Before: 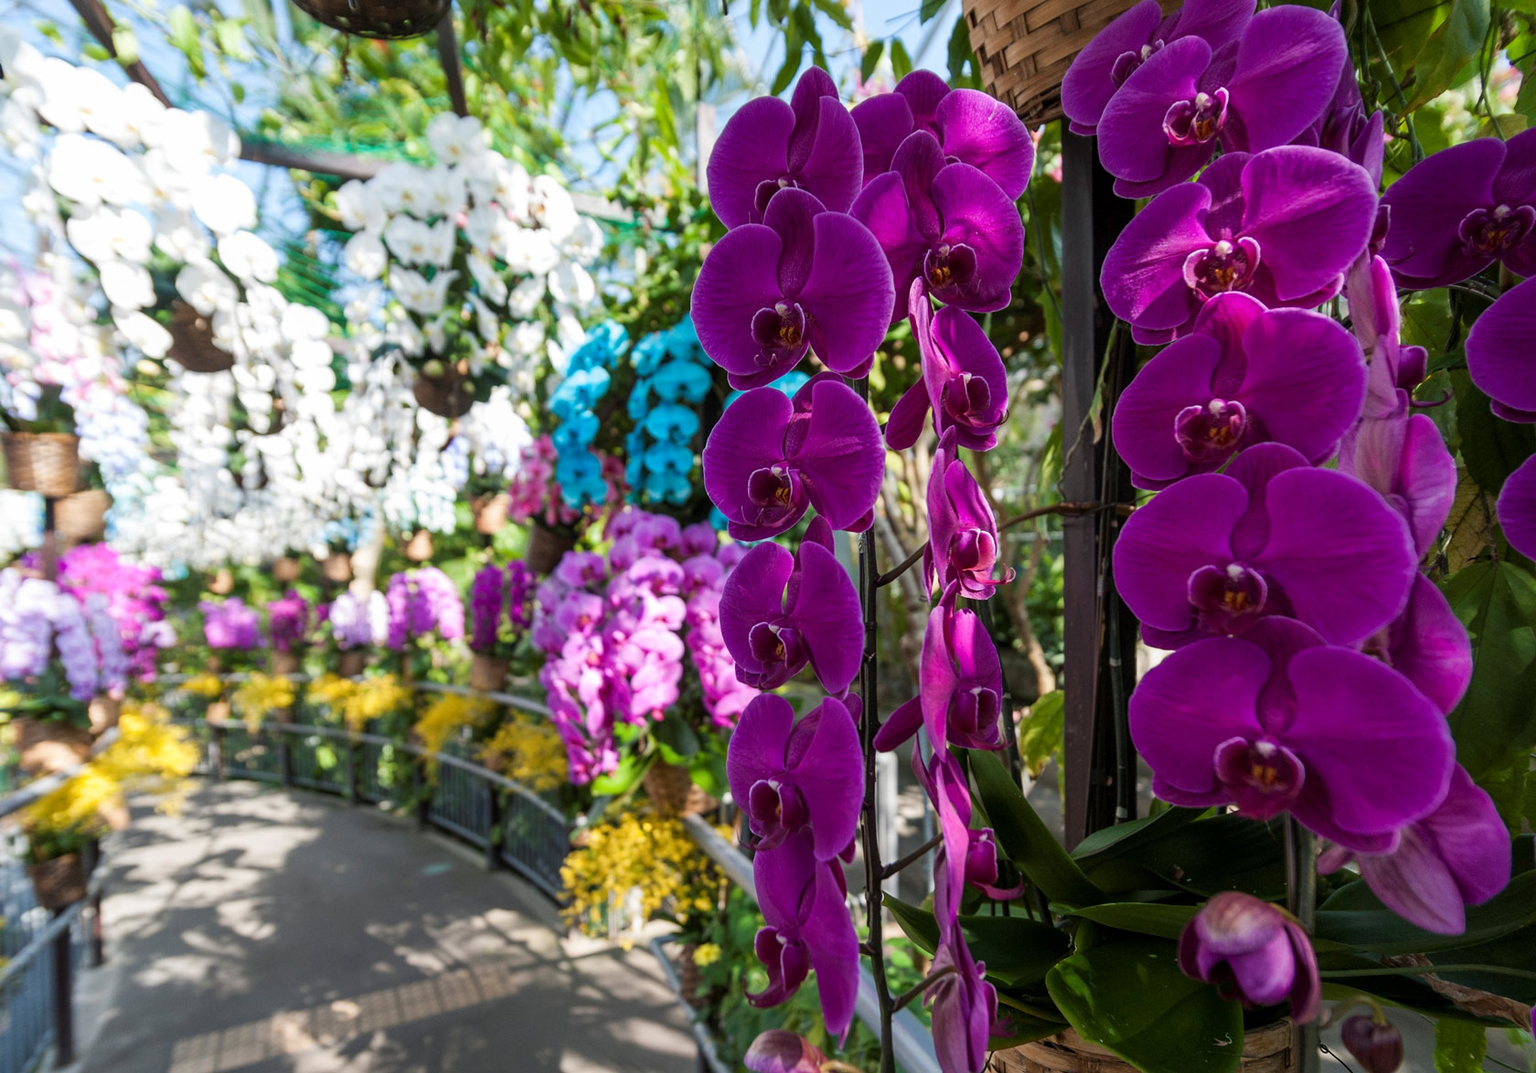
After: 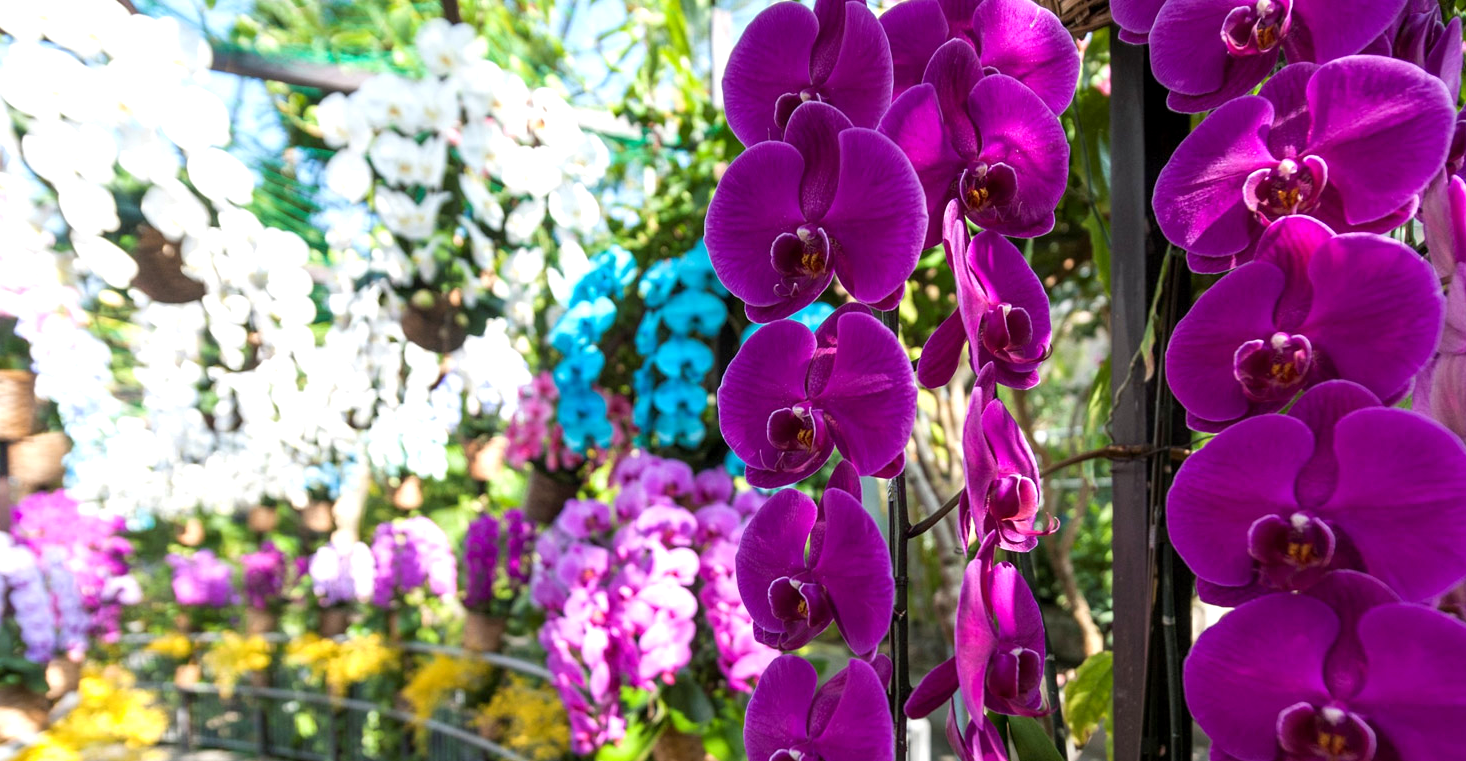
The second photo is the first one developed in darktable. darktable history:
exposure: black level correction 0.001, exposure 0.499 EV, compensate highlight preservation false
crop: left 3.078%, top 8.907%, right 9.619%, bottom 26.226%
